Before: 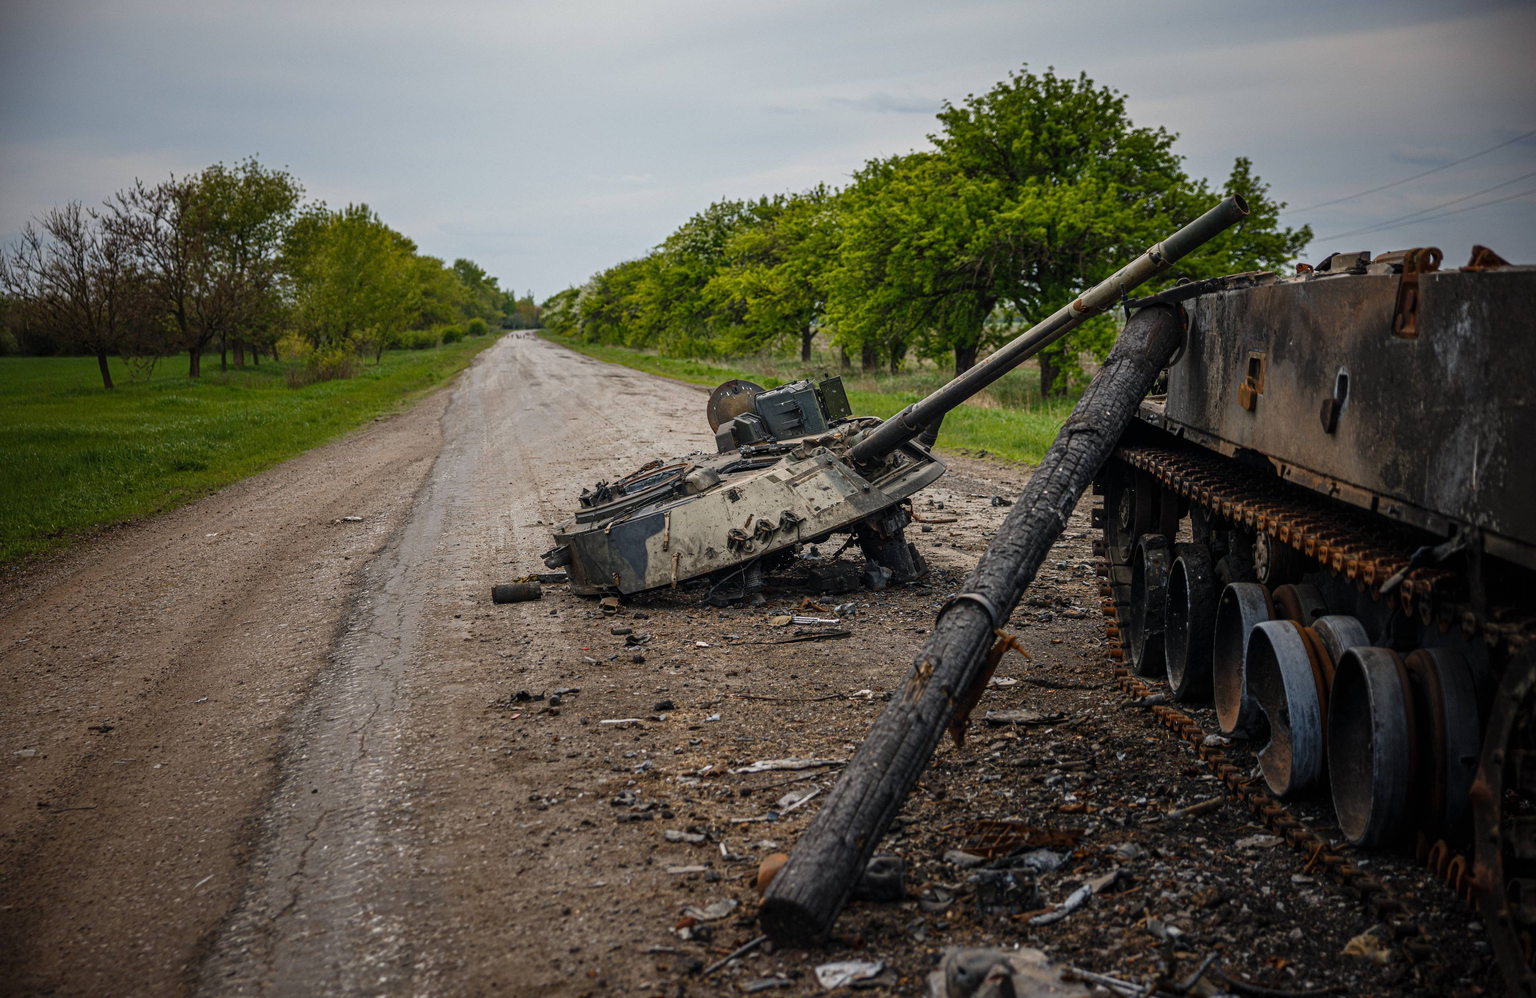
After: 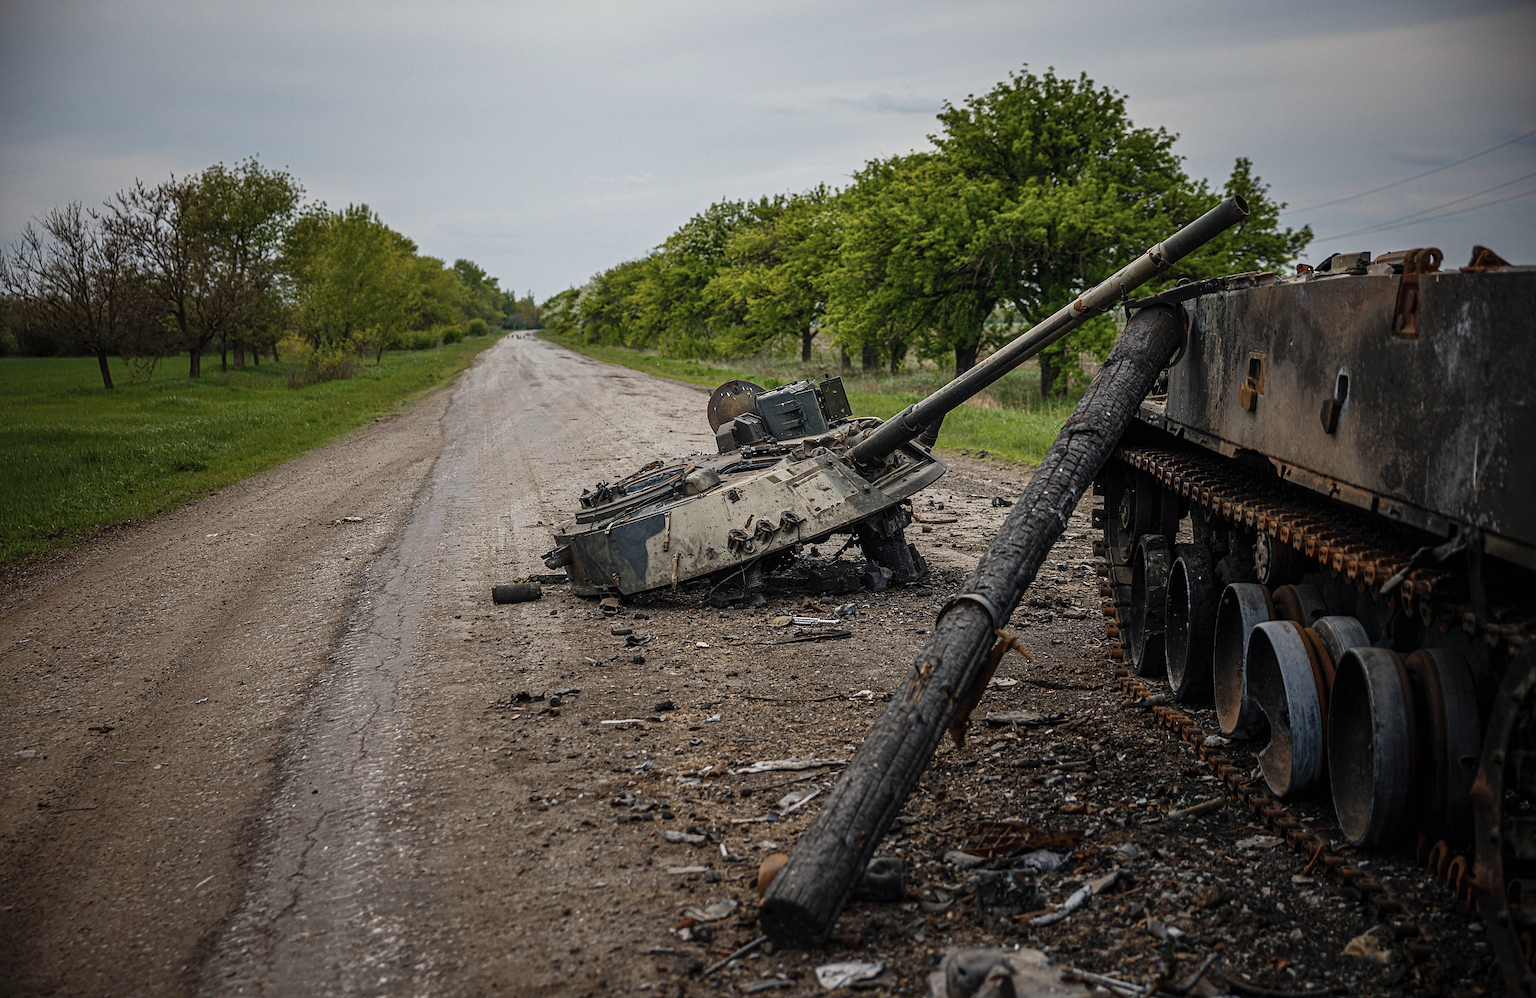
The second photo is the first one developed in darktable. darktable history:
contrast brightness saturation: saturation -0.164
sharpen: on, module defaults
